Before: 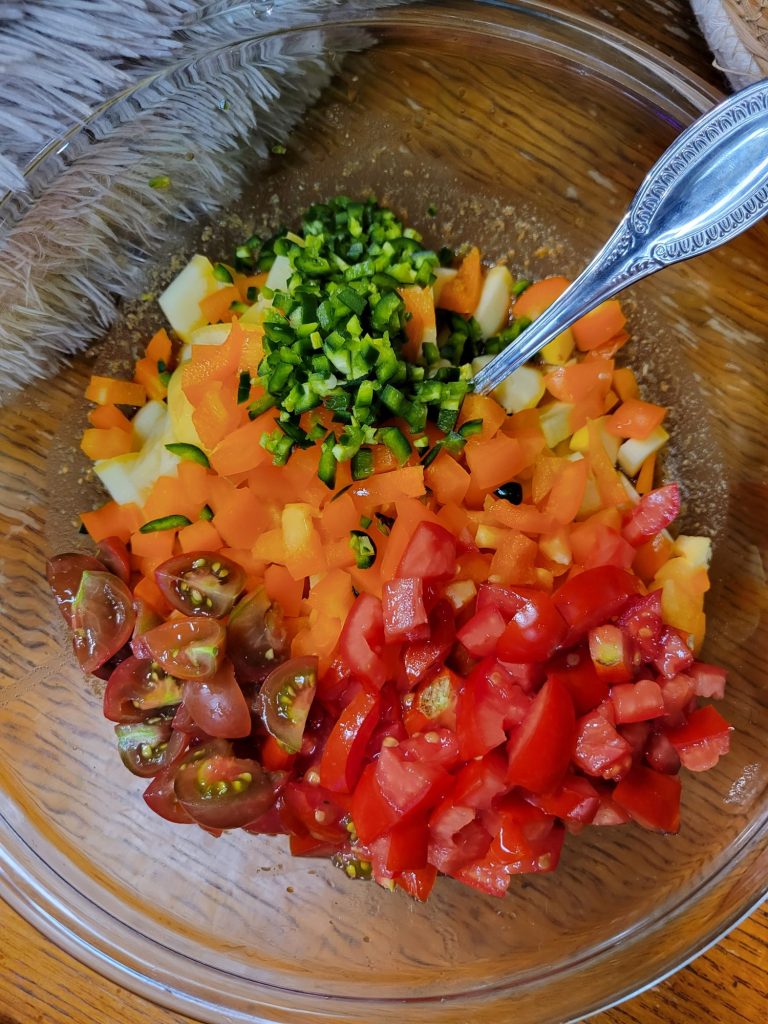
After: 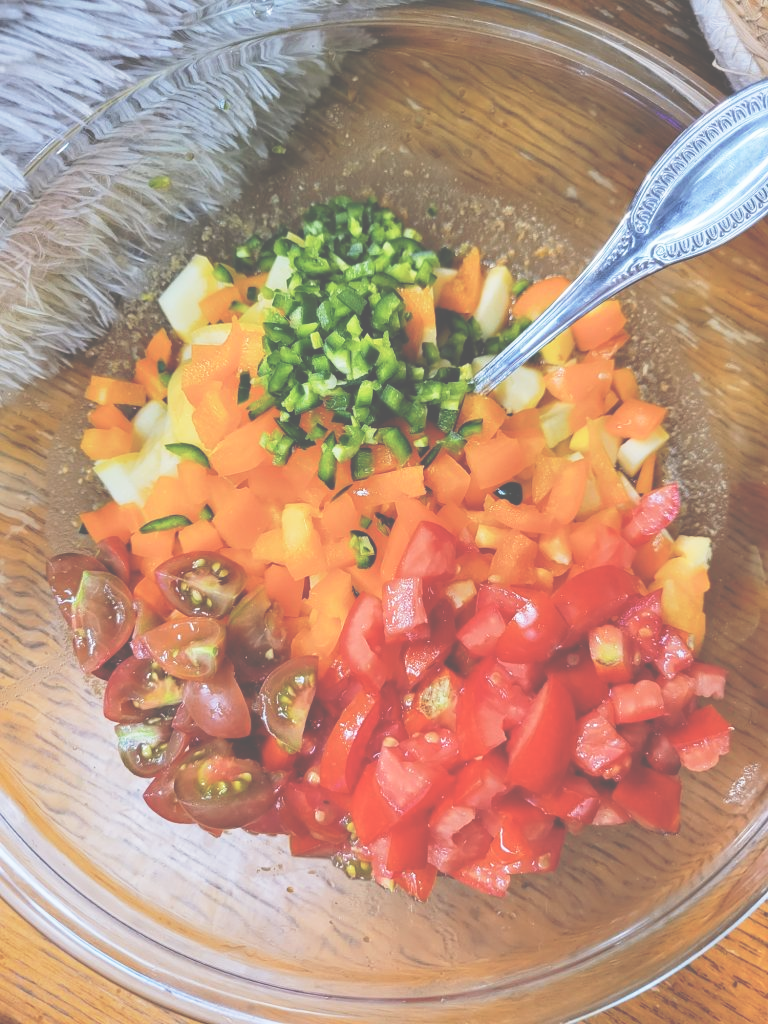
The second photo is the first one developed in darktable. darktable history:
exposure: black level correction -0.062, exposure -0.05 EV, compensate highlight preservation false
base curve: curves: ch0 [(0, 0) (0.028, 0.03) (0.121, 0.232) (0.46, 0.748) (0.859, 0.968) (1, 1)], preserve colors none
